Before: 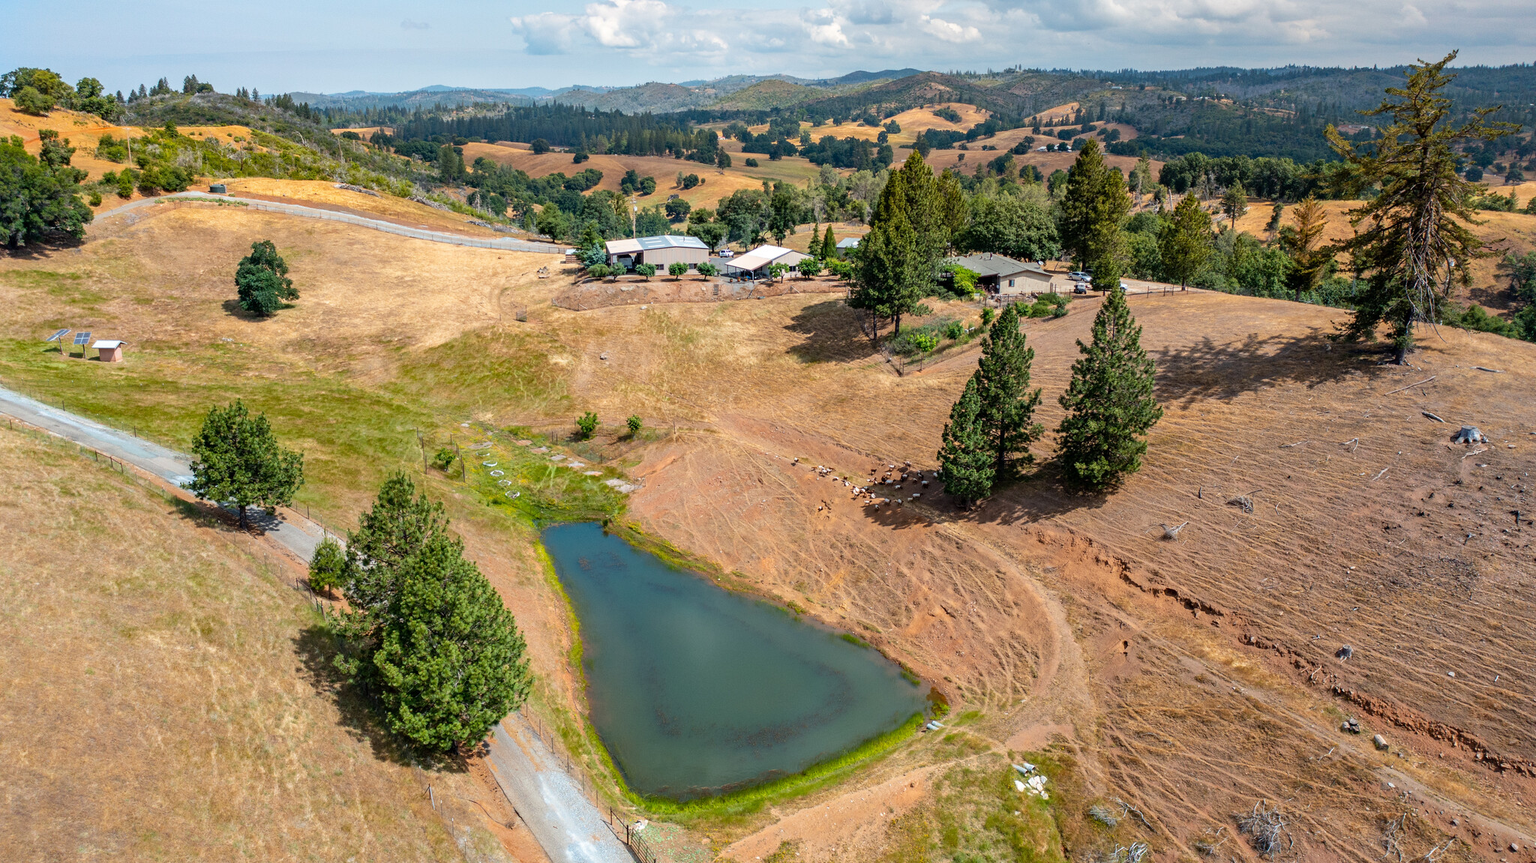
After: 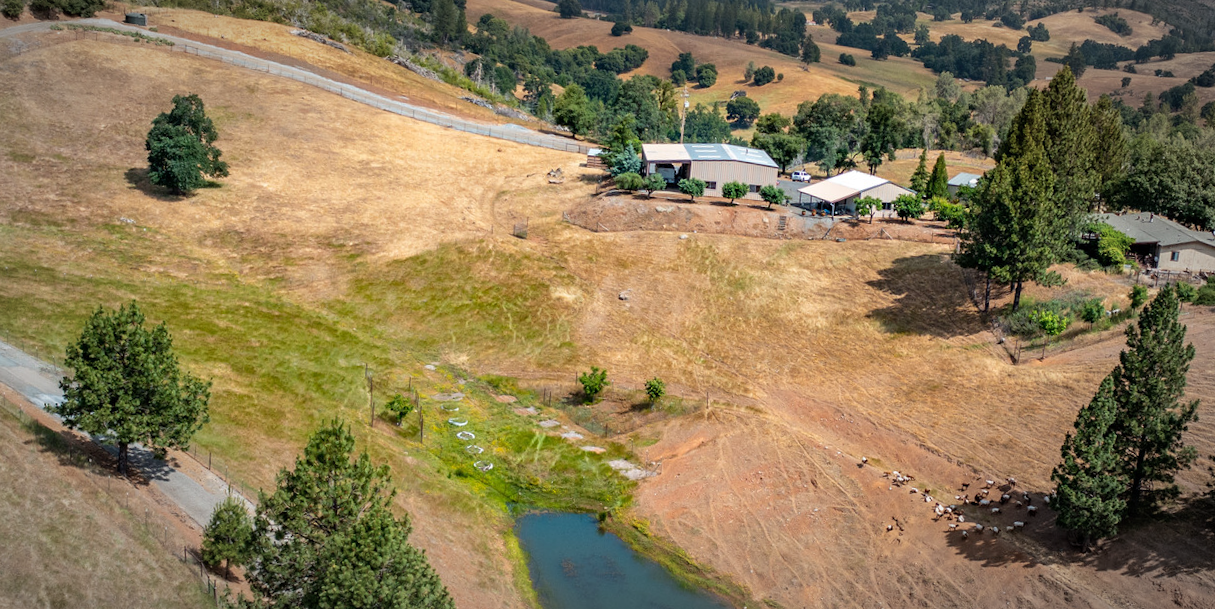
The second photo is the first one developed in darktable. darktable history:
vignetting: fall-off start 67.38%, fall-off radius 67.81%, automatic ratio true
crop and rotate: angle -6.07°, left 2.026%, top 7.001%, right 27.768%, bottom 30.363%
